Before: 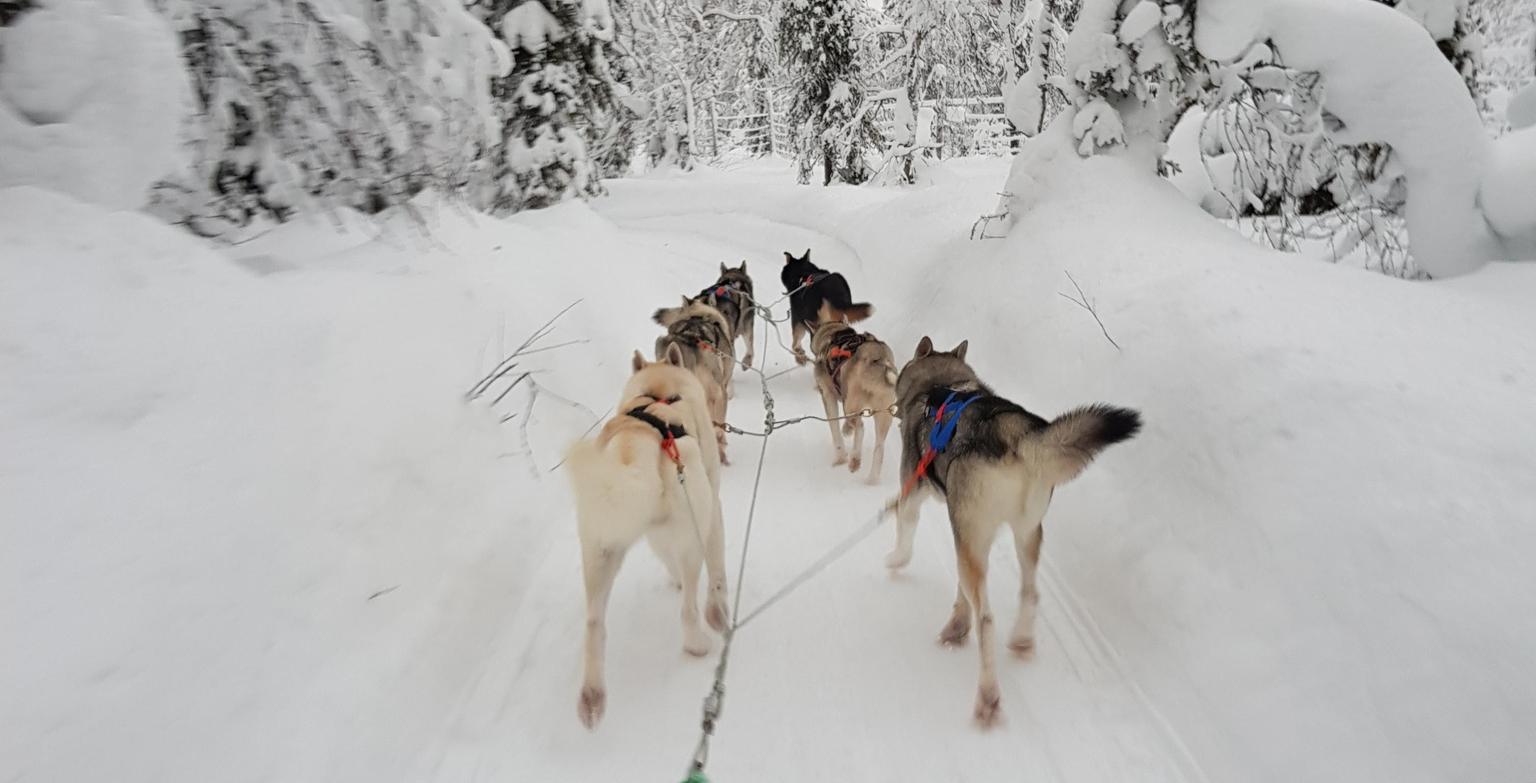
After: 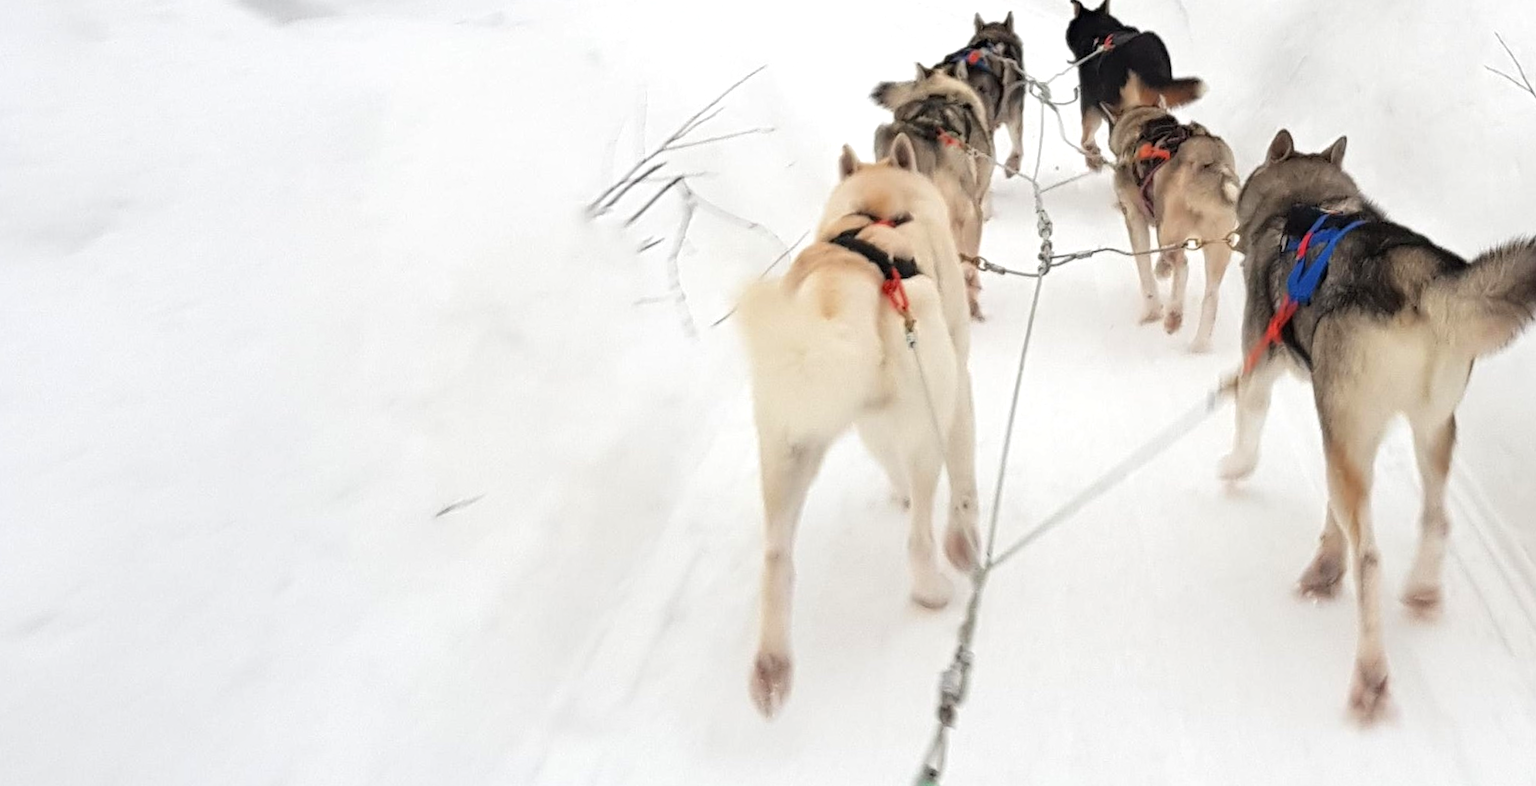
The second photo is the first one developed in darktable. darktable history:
crop and rotate: angle -0.751°, left 3.922%, top 31.875%, right 28.229%
exposure: exposure 0.629 EV, compensate highlight preservation false
